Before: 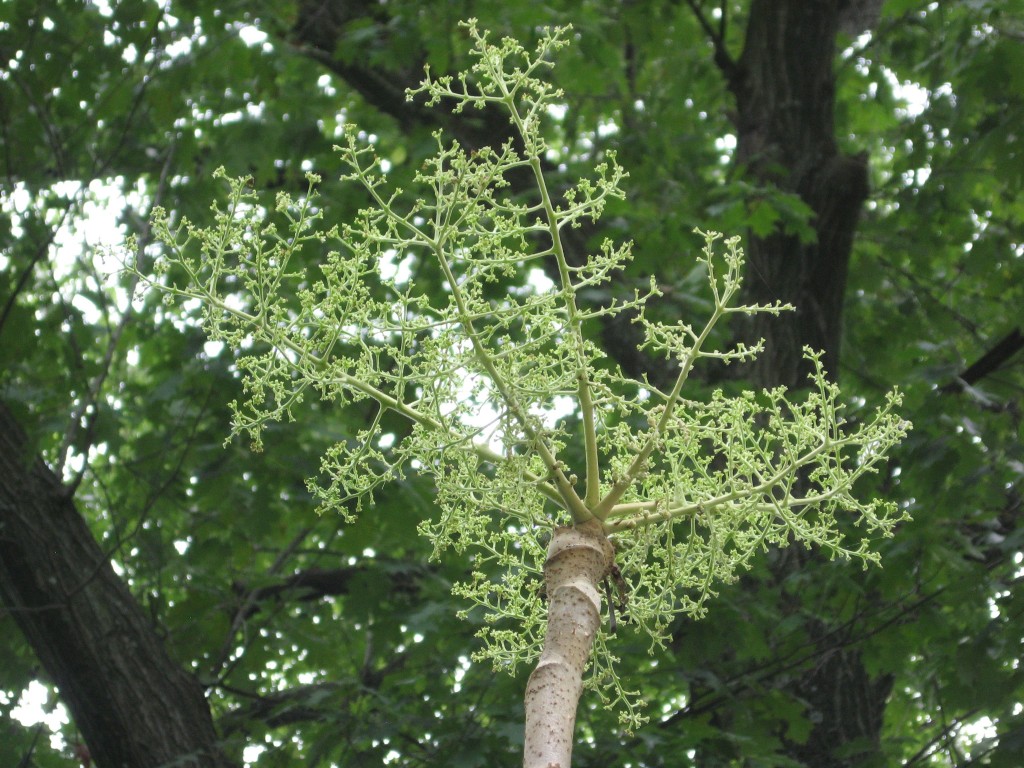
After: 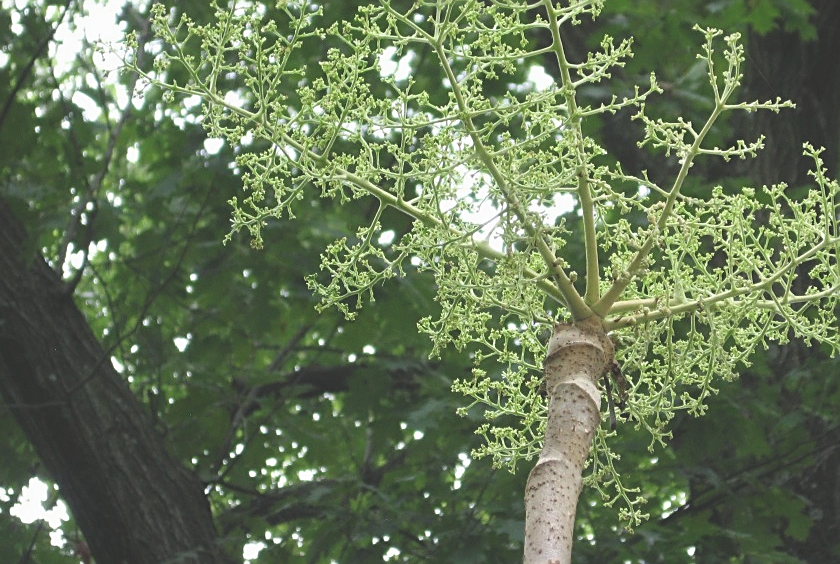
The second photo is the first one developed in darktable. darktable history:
sharpen: on, module defaults
exposure: black level correction -0.023, exposure -0.039 EV, compensate highlight preservation false
crop: top 26.531%, right 17.959%
